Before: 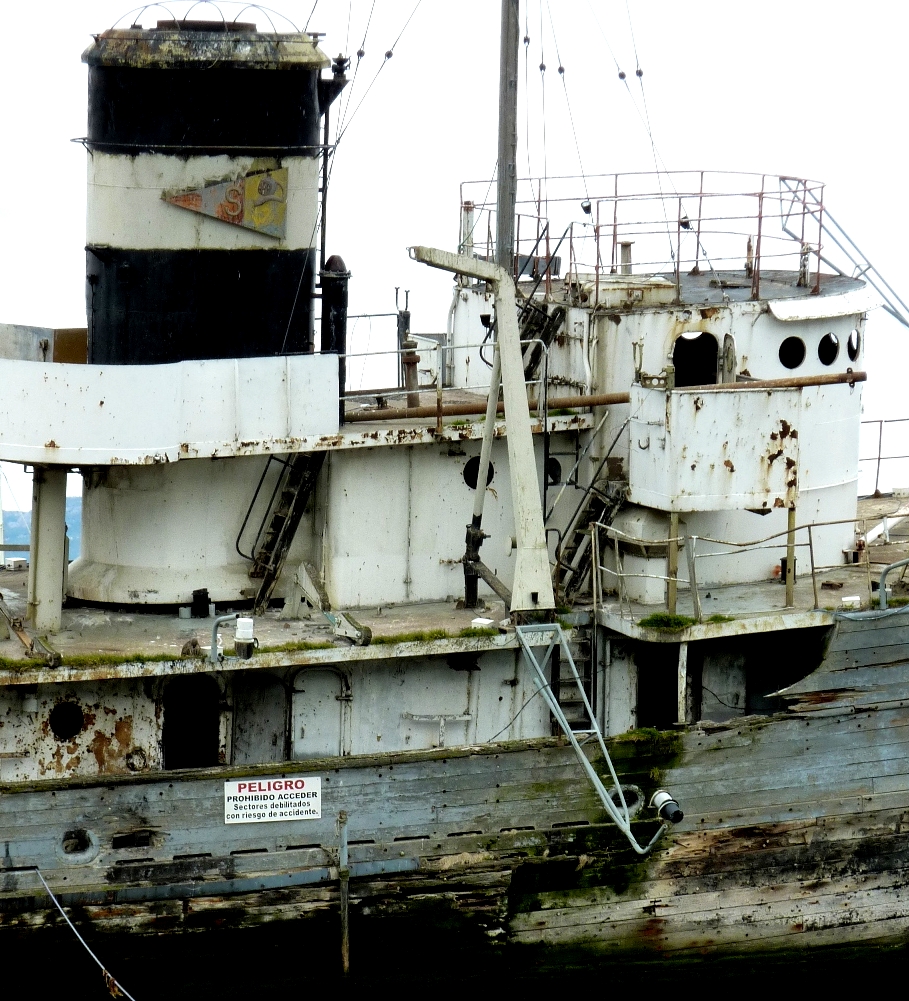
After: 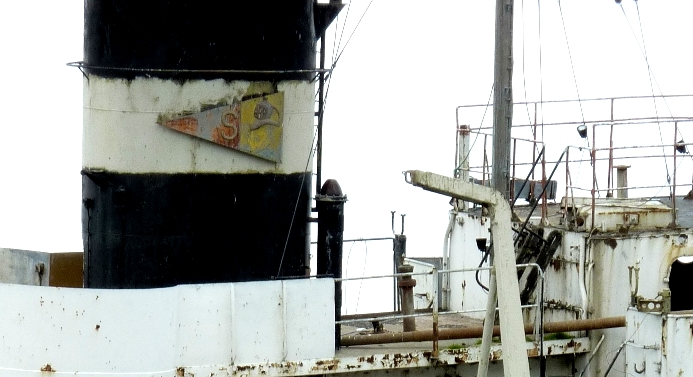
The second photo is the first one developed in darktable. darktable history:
crop: left 0.53%, top 7.641%, right 23.168%, bottom 54.631%
